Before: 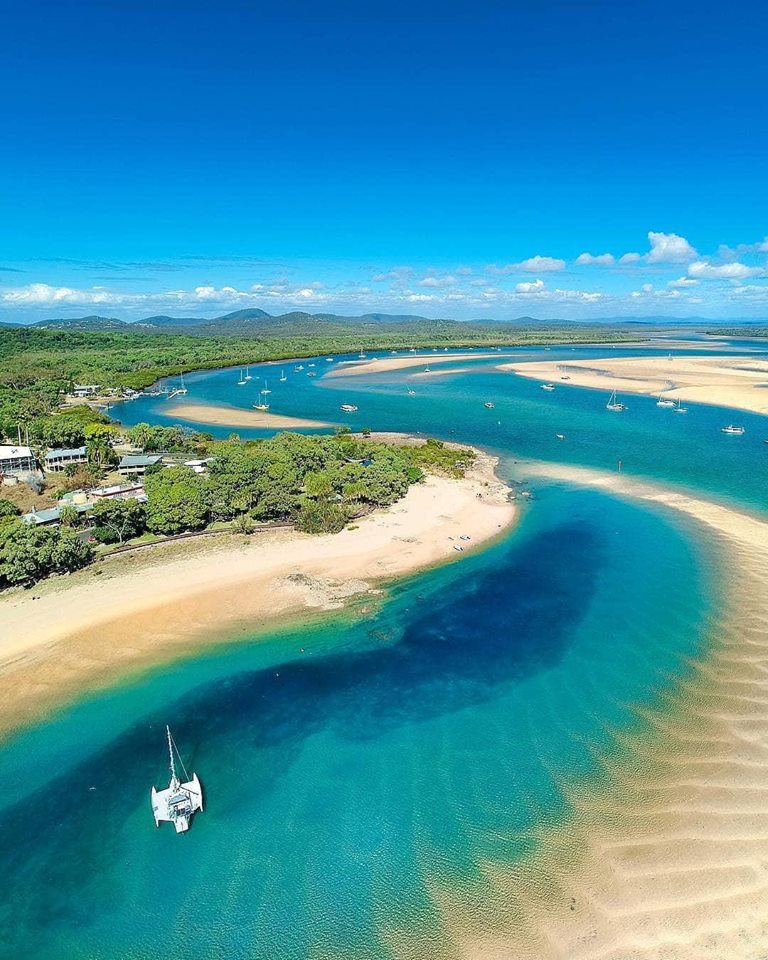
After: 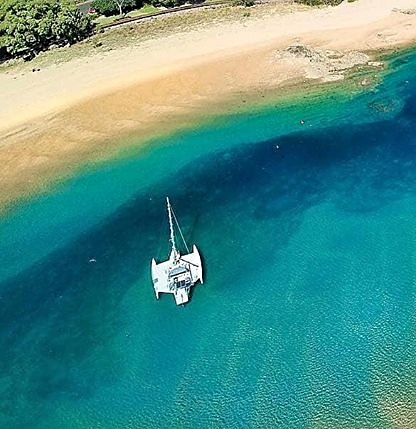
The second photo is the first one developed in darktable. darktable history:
shadows and highlights: shadows 32.08, highlights -32.23, soften with gaussian
crop and rotate: top 55.044%, right 45.758%, bottom 0.184%
sharpen: on, module defaults
